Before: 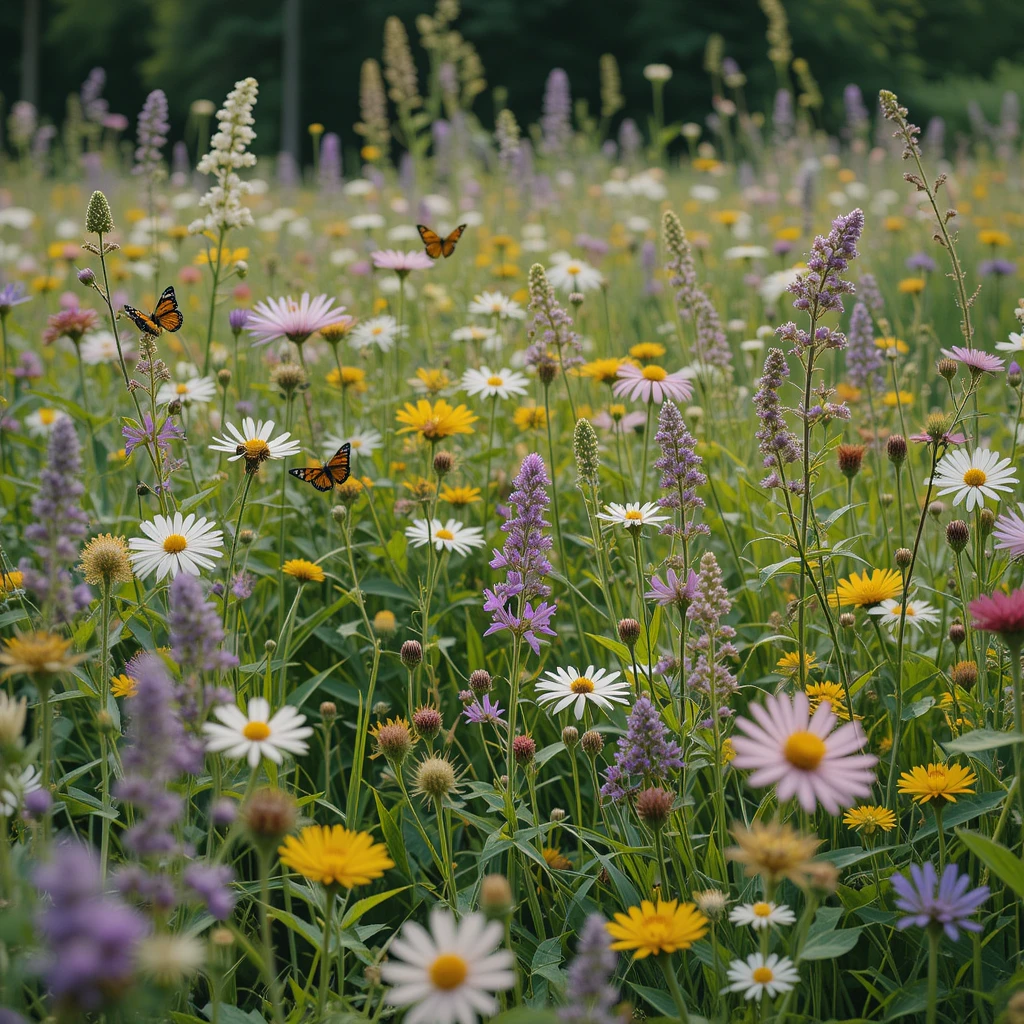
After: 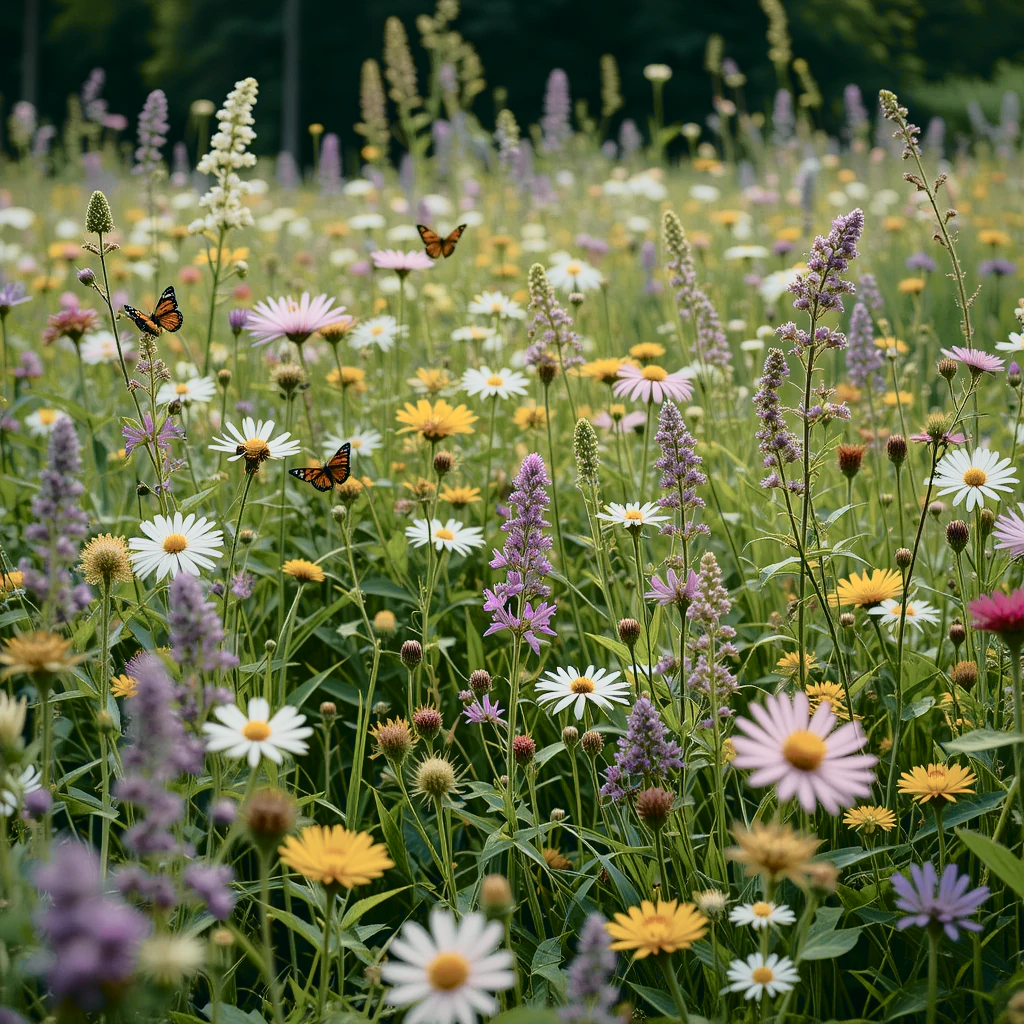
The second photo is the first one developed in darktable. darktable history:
tone curve: curves: ch0 [(0, 0) (0.081, 0.044) (0.192, 0.125) (0.283, 0.238) (0.416, 0.449) (0.495, 0.524) (0.661, 0.756) (0.788, 0.87) (1, 0.951)]; ch1 [(0, 0) (0.161, 0.092) (0.35, 0.33) (0.392, 0.392) (0.427, 0.426) (0.479, 0.472) (0.505, 0.497) (0.521, 0.524) (0.567, 0.56) (0.583, 0.592) (0.625, 0.627) (0.678, 0.733) (1, 1)]; ch2 [(0, 0) (0.346, 0.362) (0.404, 0.427) (0.502, 0.499) (0.531, 0.523) (0.544, 0.561) (0.58, 0.59) (0.629, 0.642) (0.717, 0.678) (1, 1)], color space Lab, independent channels, preserve colors none
